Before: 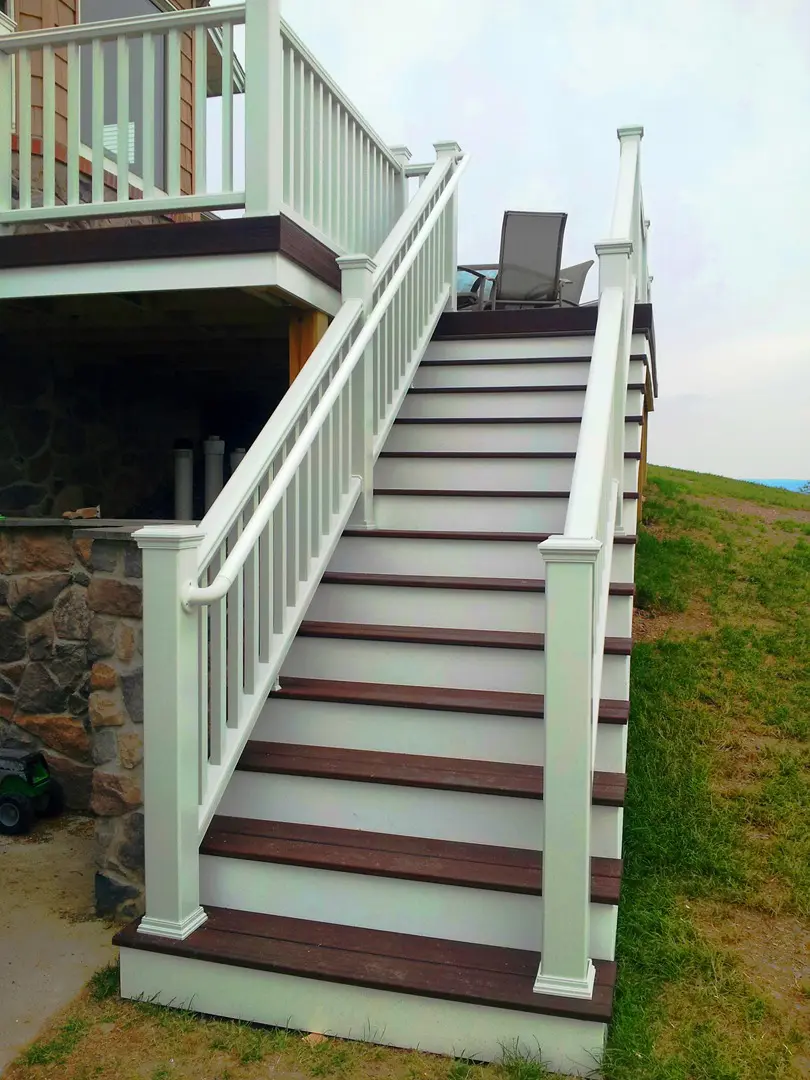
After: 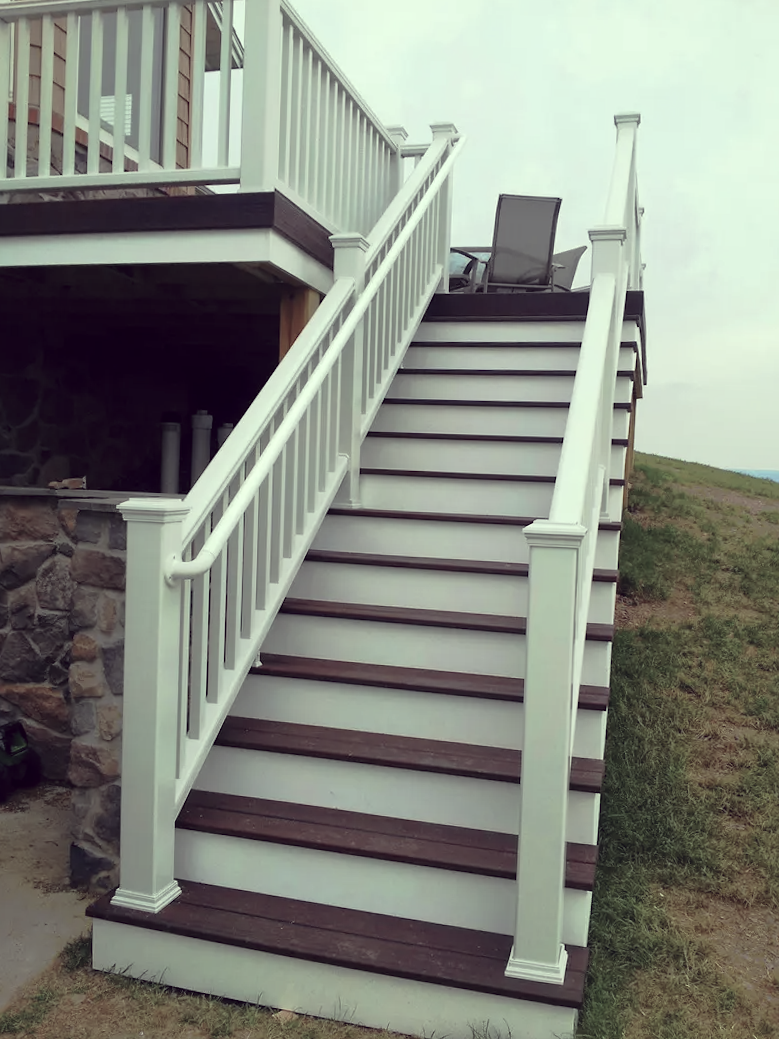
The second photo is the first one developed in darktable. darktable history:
color correction: highlights a* -20.17, highlights b* 20.27, shadows a* 20.03, shadows b* -20.46, saturation 0.43
crop and rotate: angle -1.69°
